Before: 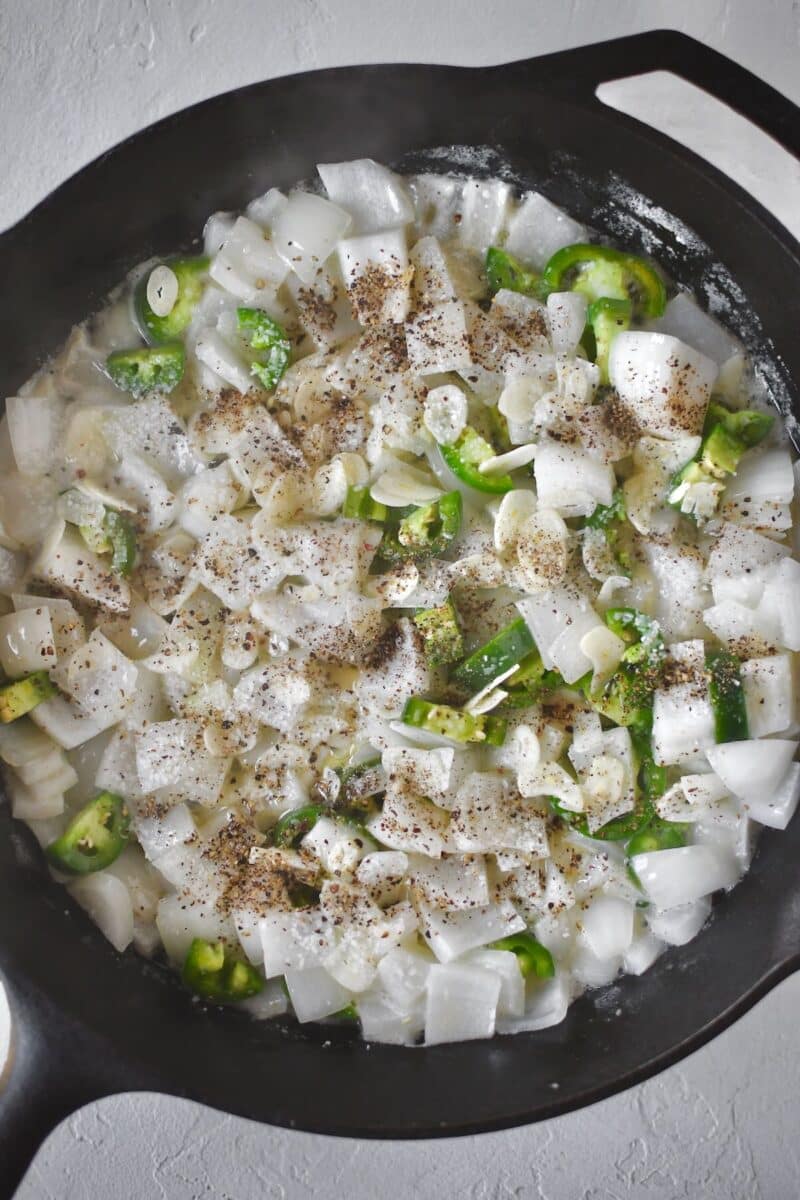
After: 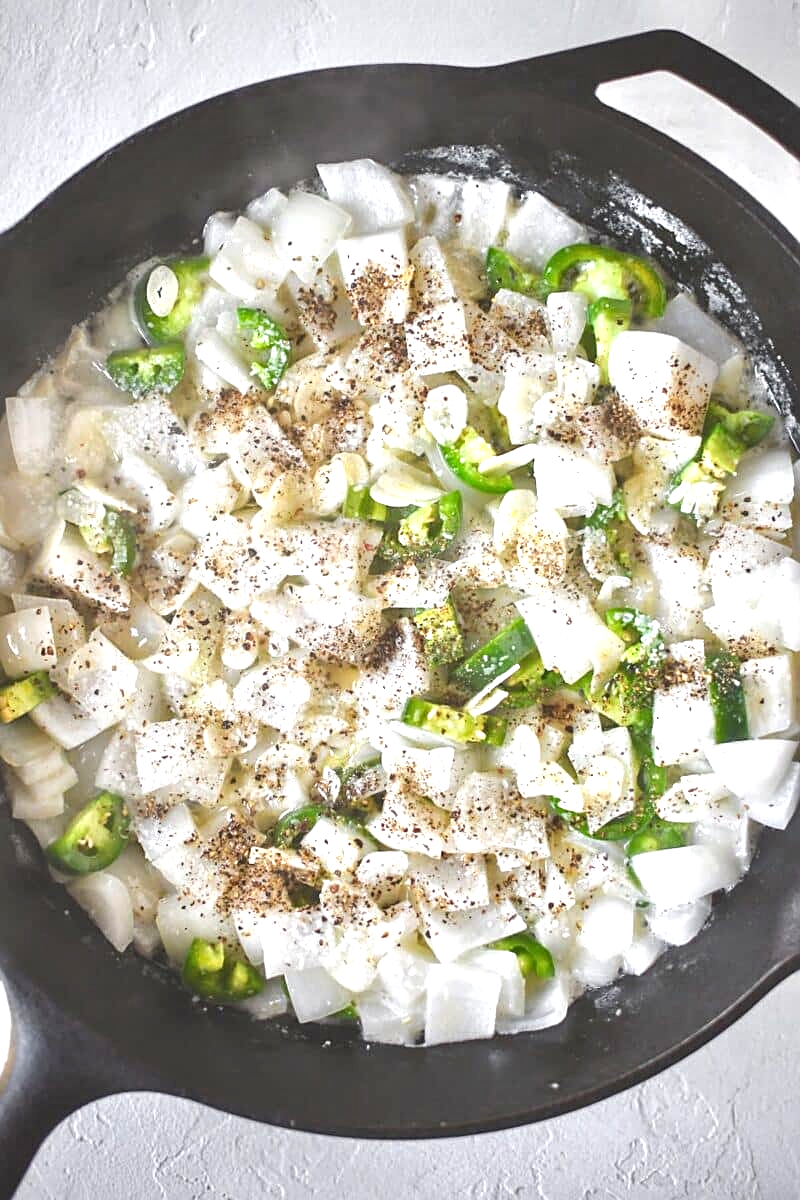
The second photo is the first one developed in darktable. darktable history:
exposure: black level correction 0, exposure 0.95 EV, compensate highlight preservation false
local contrast: detail 109%
sharpen: on, module defaults
